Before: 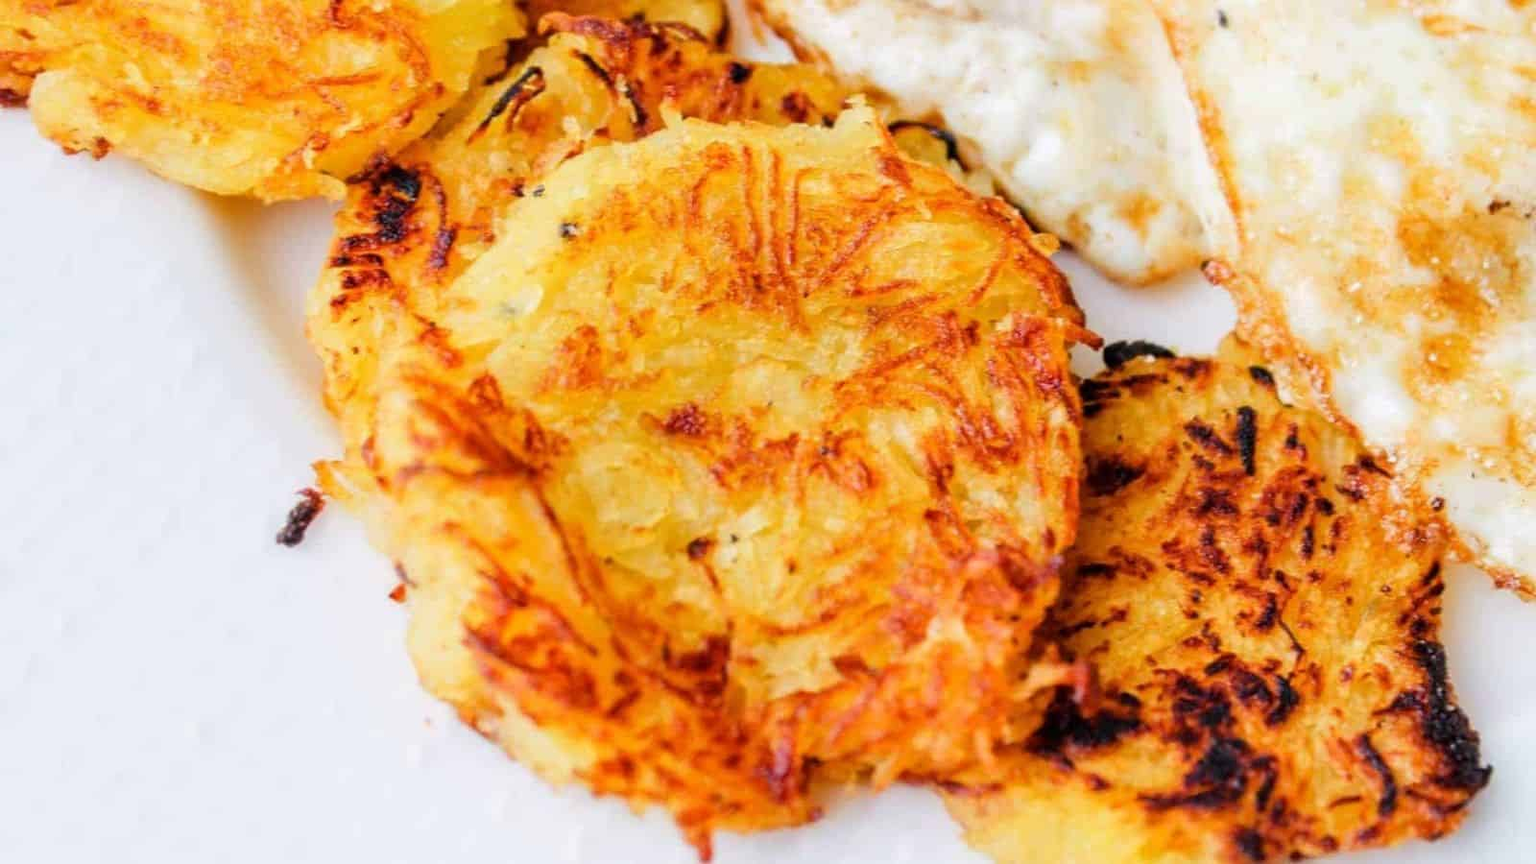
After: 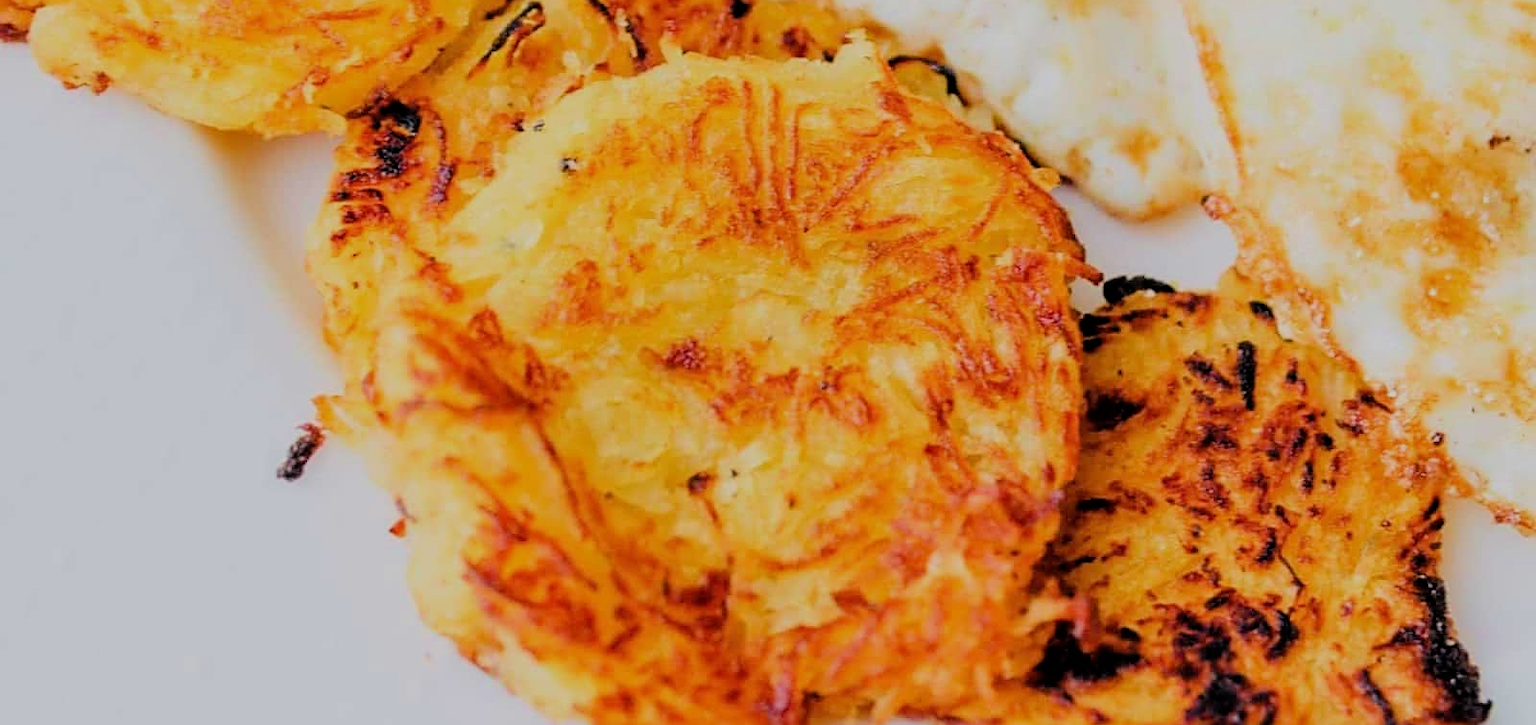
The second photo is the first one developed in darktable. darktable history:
crop: top 7.625%, bottom 8.027%
filmic rgb: black relative exposure -6.15 EV, white relative exposure 6.96 EV, hardness 2.23, color science v6 (2022)
sharpen: on, module defaults
